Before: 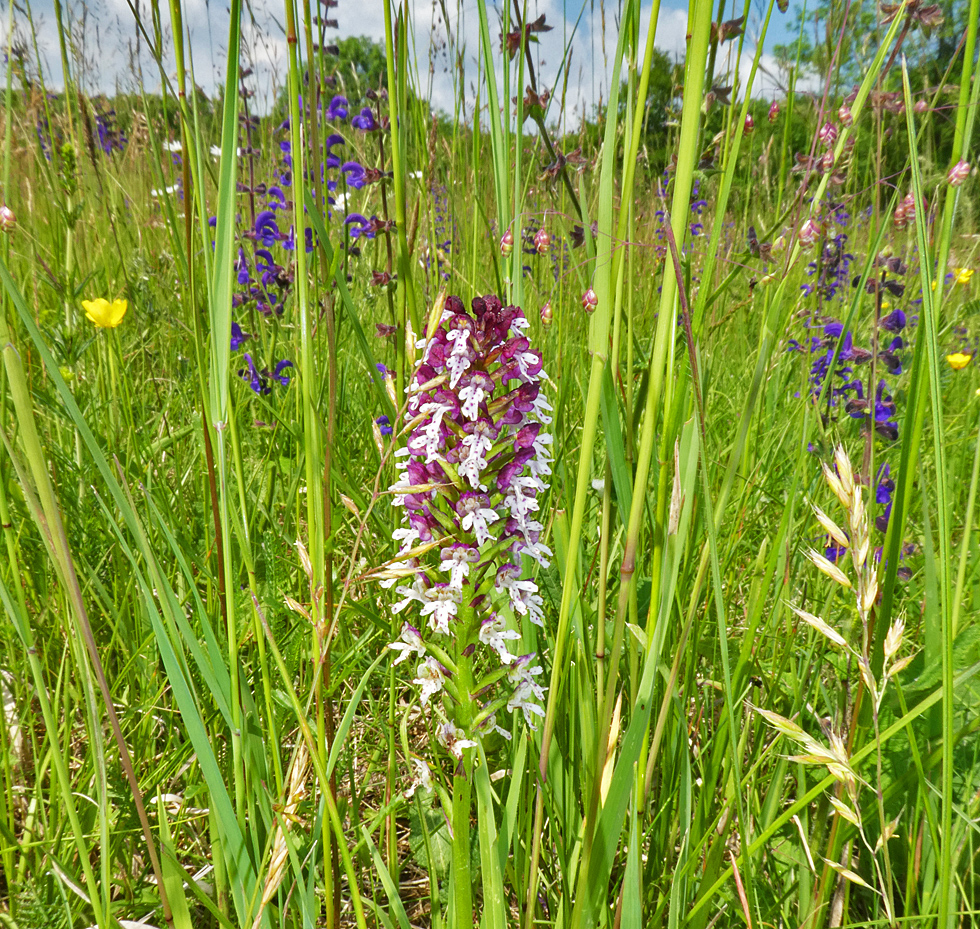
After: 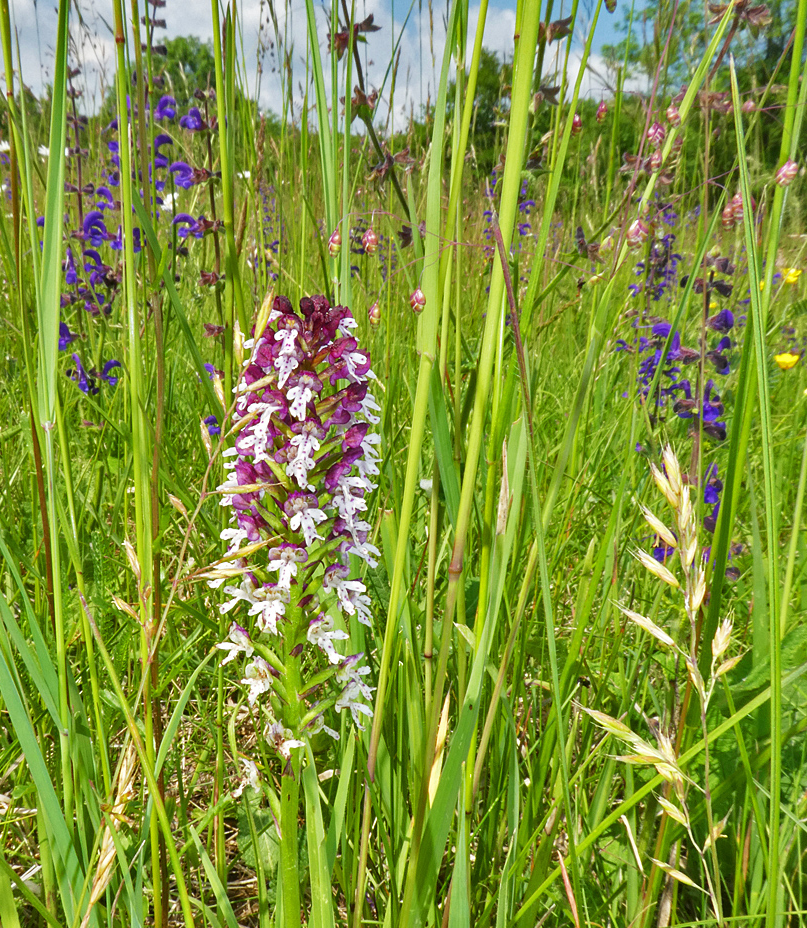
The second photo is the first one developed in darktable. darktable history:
crop: left 17.603%, bottom 0.033%
